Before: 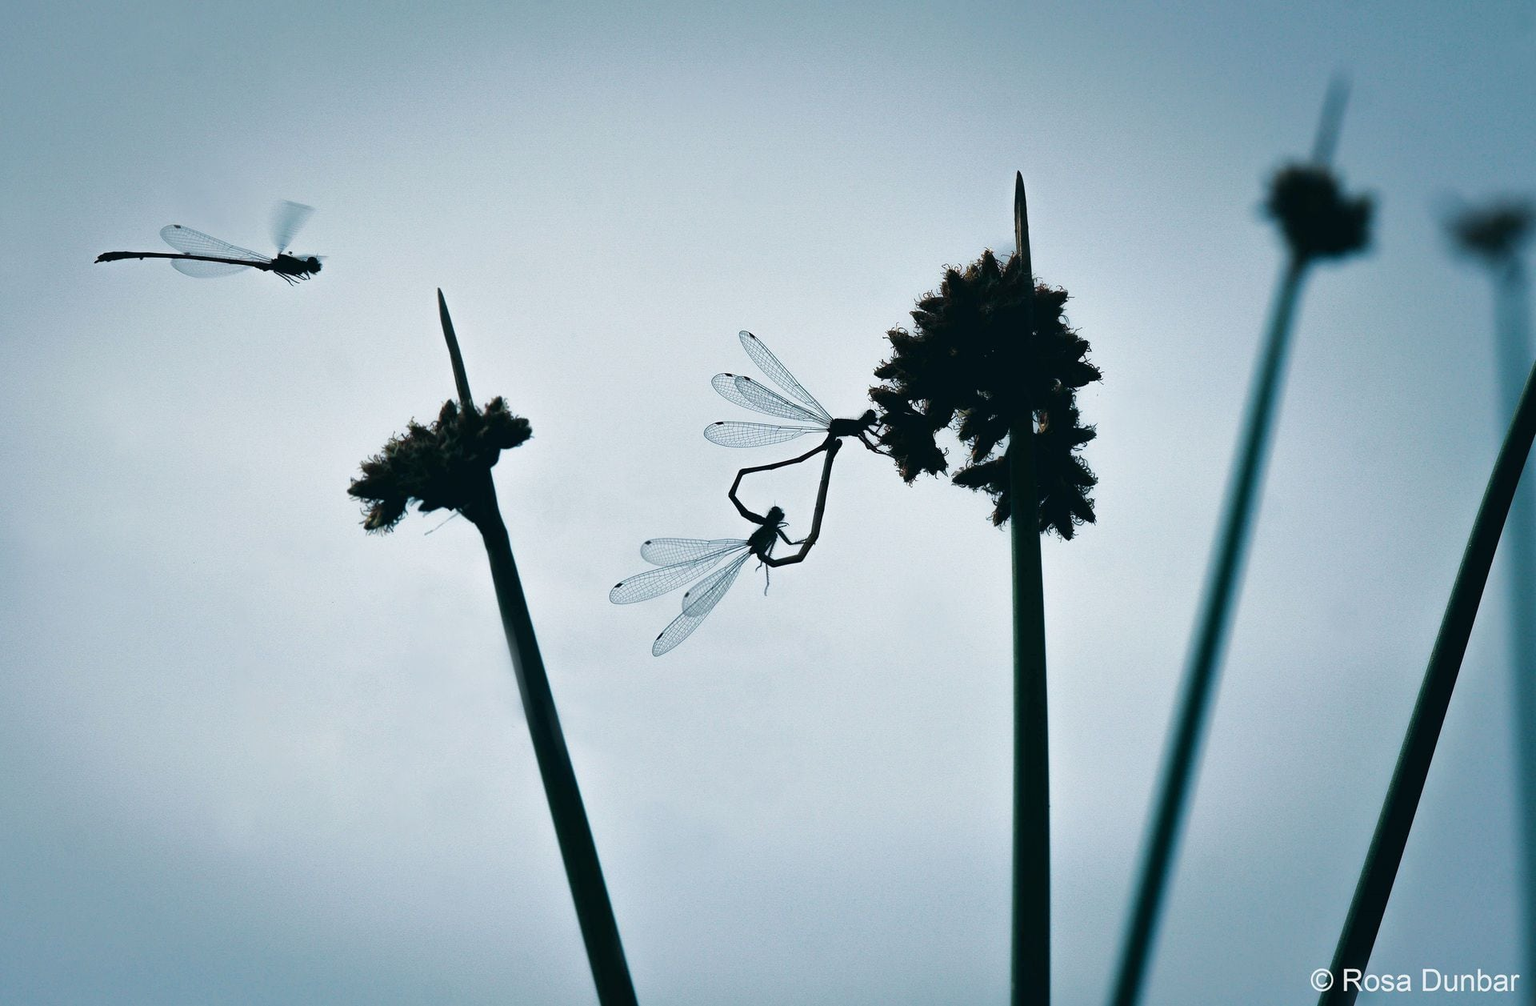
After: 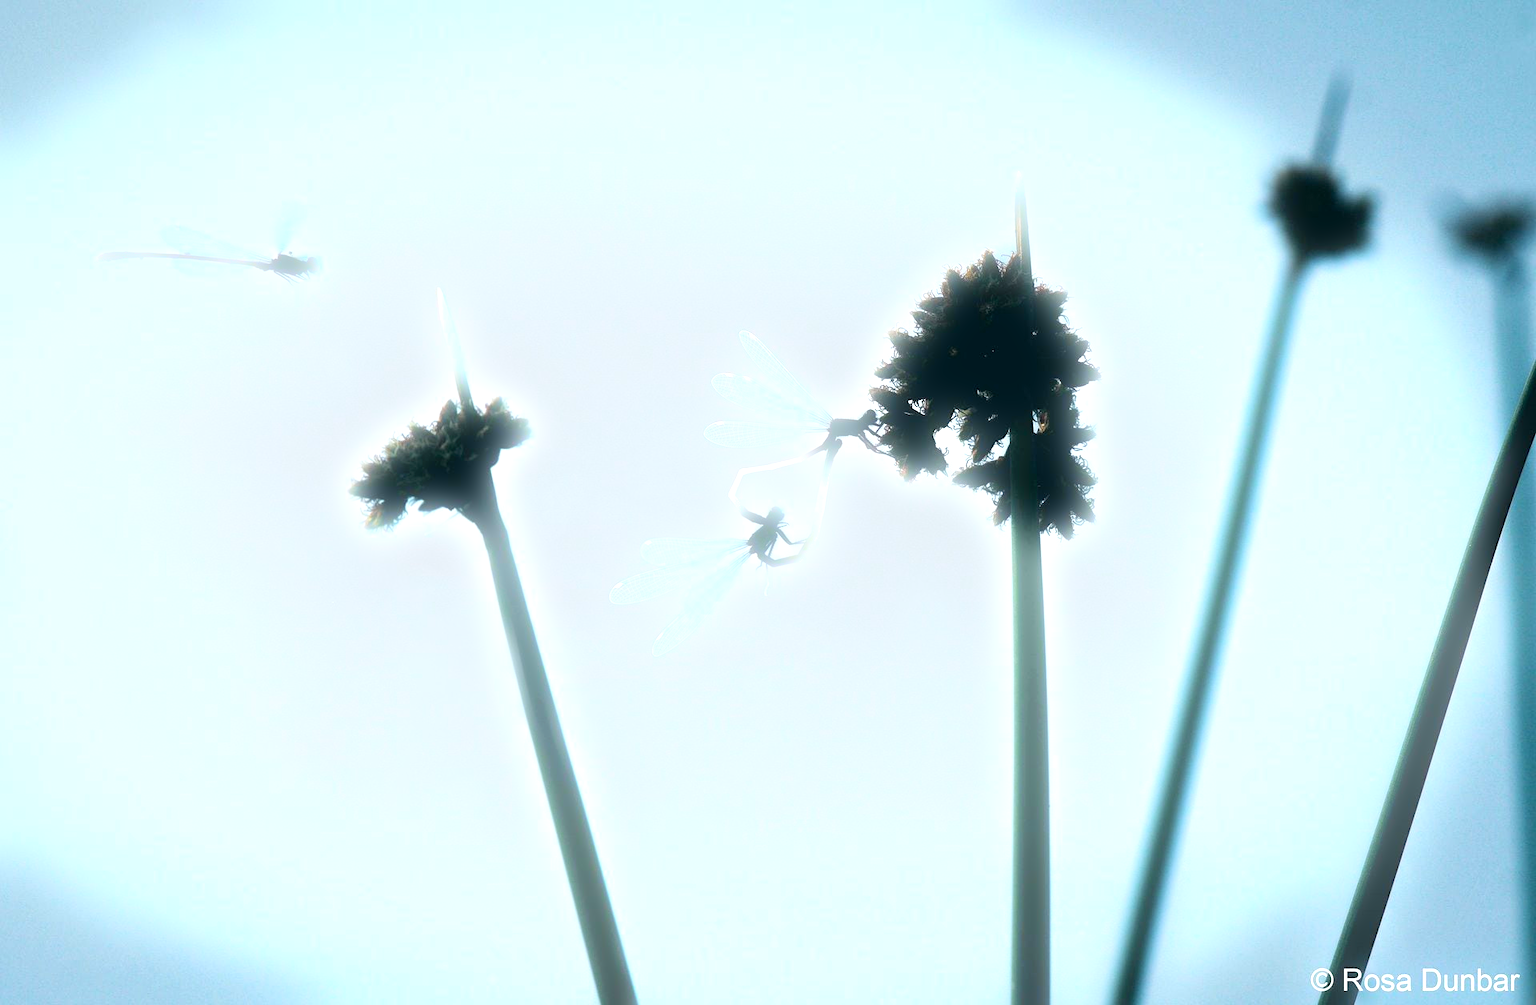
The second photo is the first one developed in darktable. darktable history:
bloom: size 5%, threshold 95%, strength 15%
exposure: black level correction 0.001, exposure 1 EV, compensate highlight preservation false
